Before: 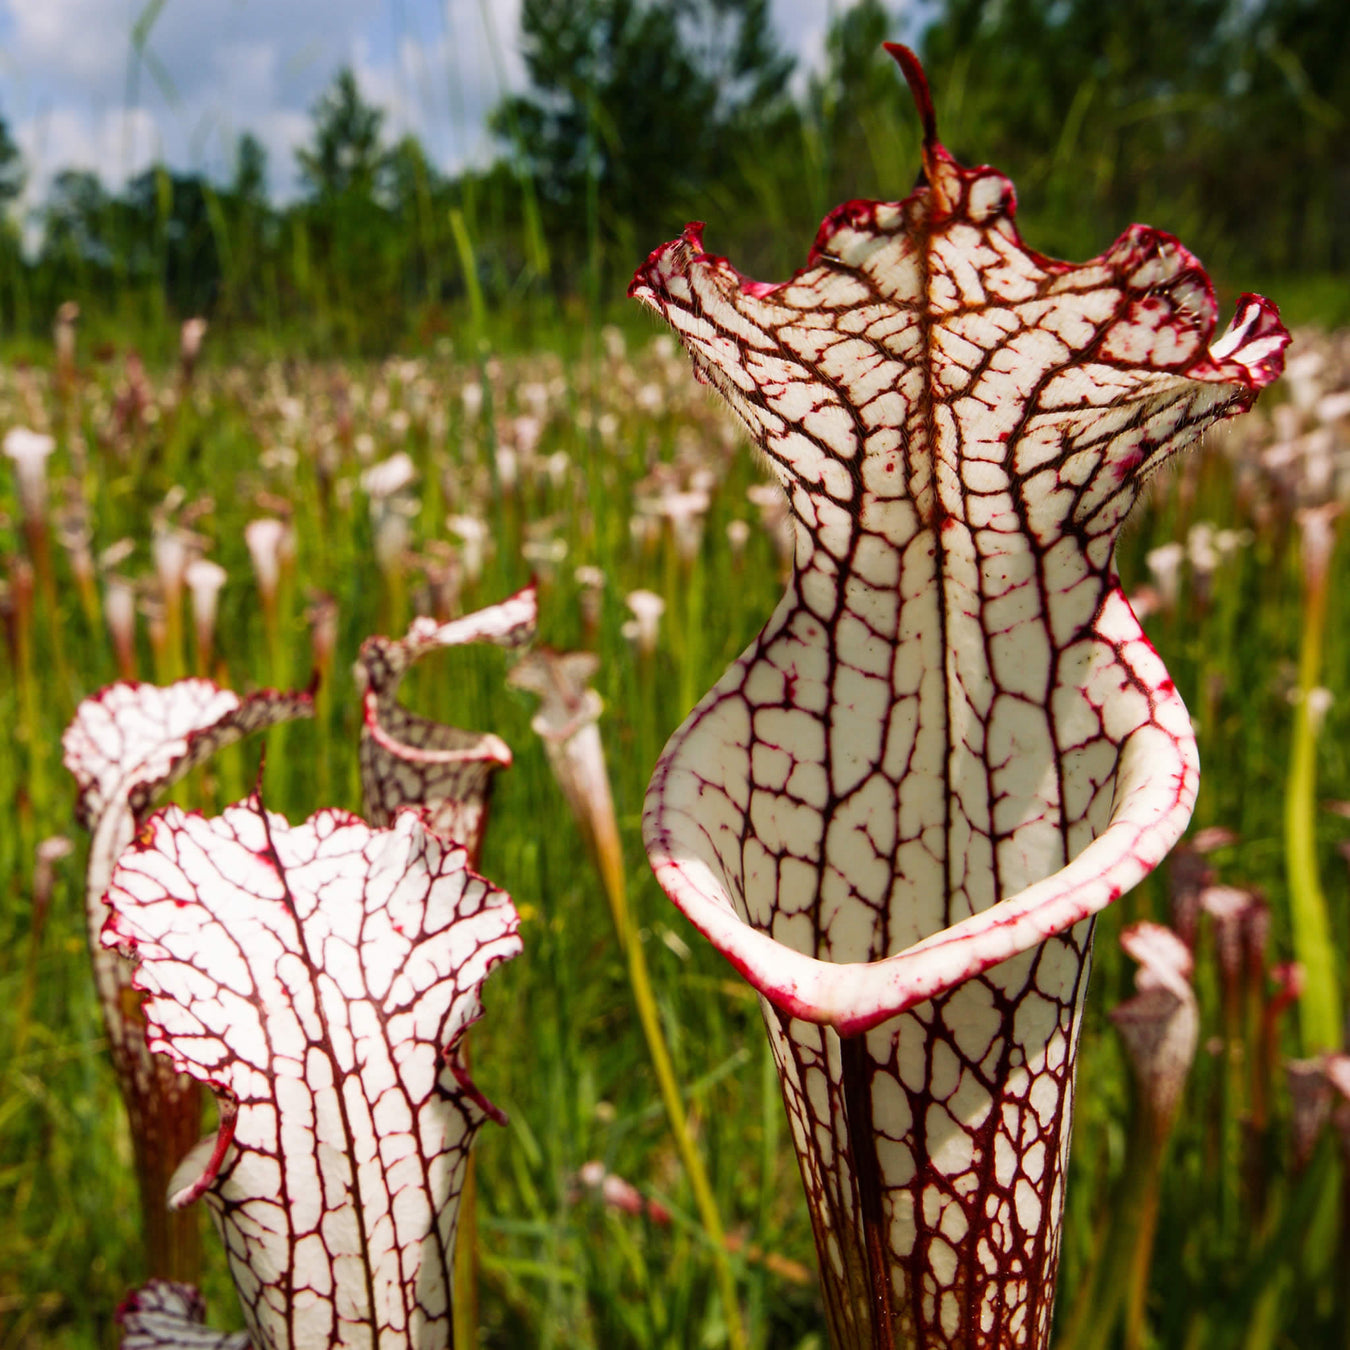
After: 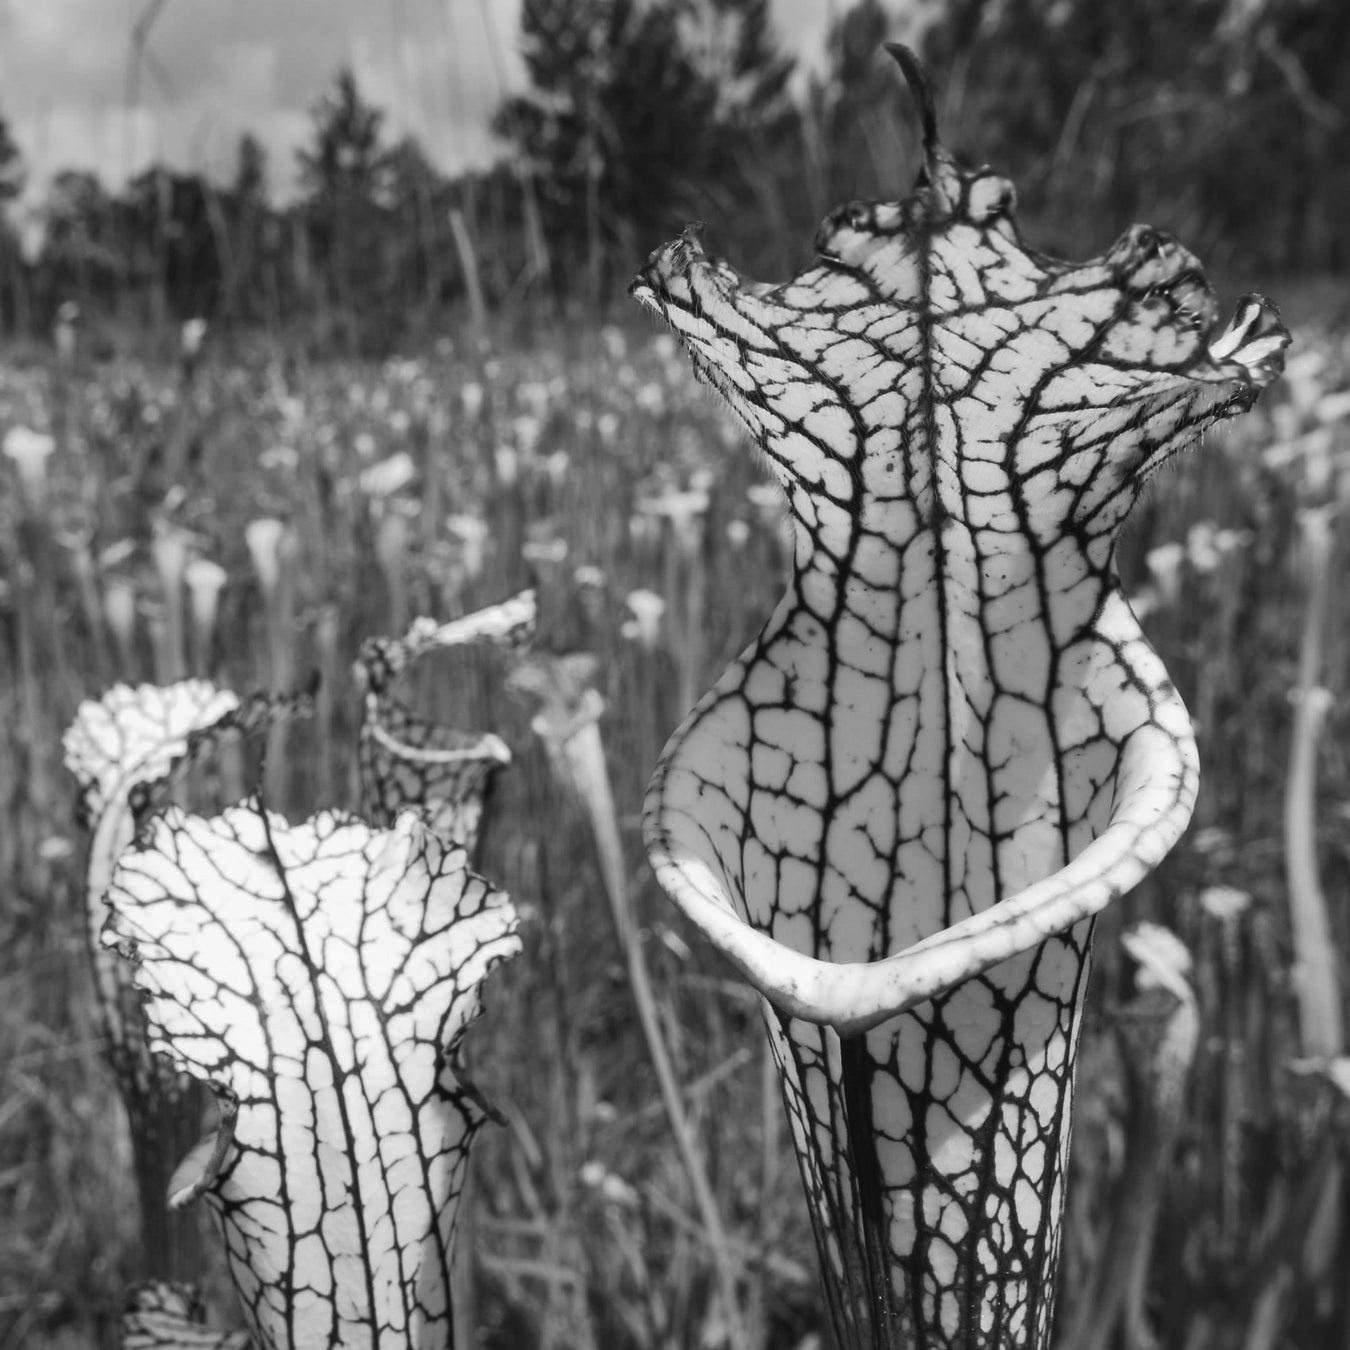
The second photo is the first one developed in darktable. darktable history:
shadows and highlights: shadows 37.27, highlights -28.18, soften with gaussian
white balance: emerald 1
tone curve: curves: ch0 [(0, 0) (0.003, 0.032) (0.011, 0.04) (0.025, 0.058) (0.044, 0.084) (0.069, 0.107) (0.1, 0.13) (0.136, 0.158) (0.177, 0.193) (0.224, 0.236) (0.277, 0.283) (0.335, 0.335) (0.399, 0.399) (0.468, 0.467) (0.543, 0.533) (0.623, 0.612) (0.709, 0.698) (0.801, 0.776) (0.898, 0.848) (1, 1)], preserve colors none
monochrome: on, module defaults
